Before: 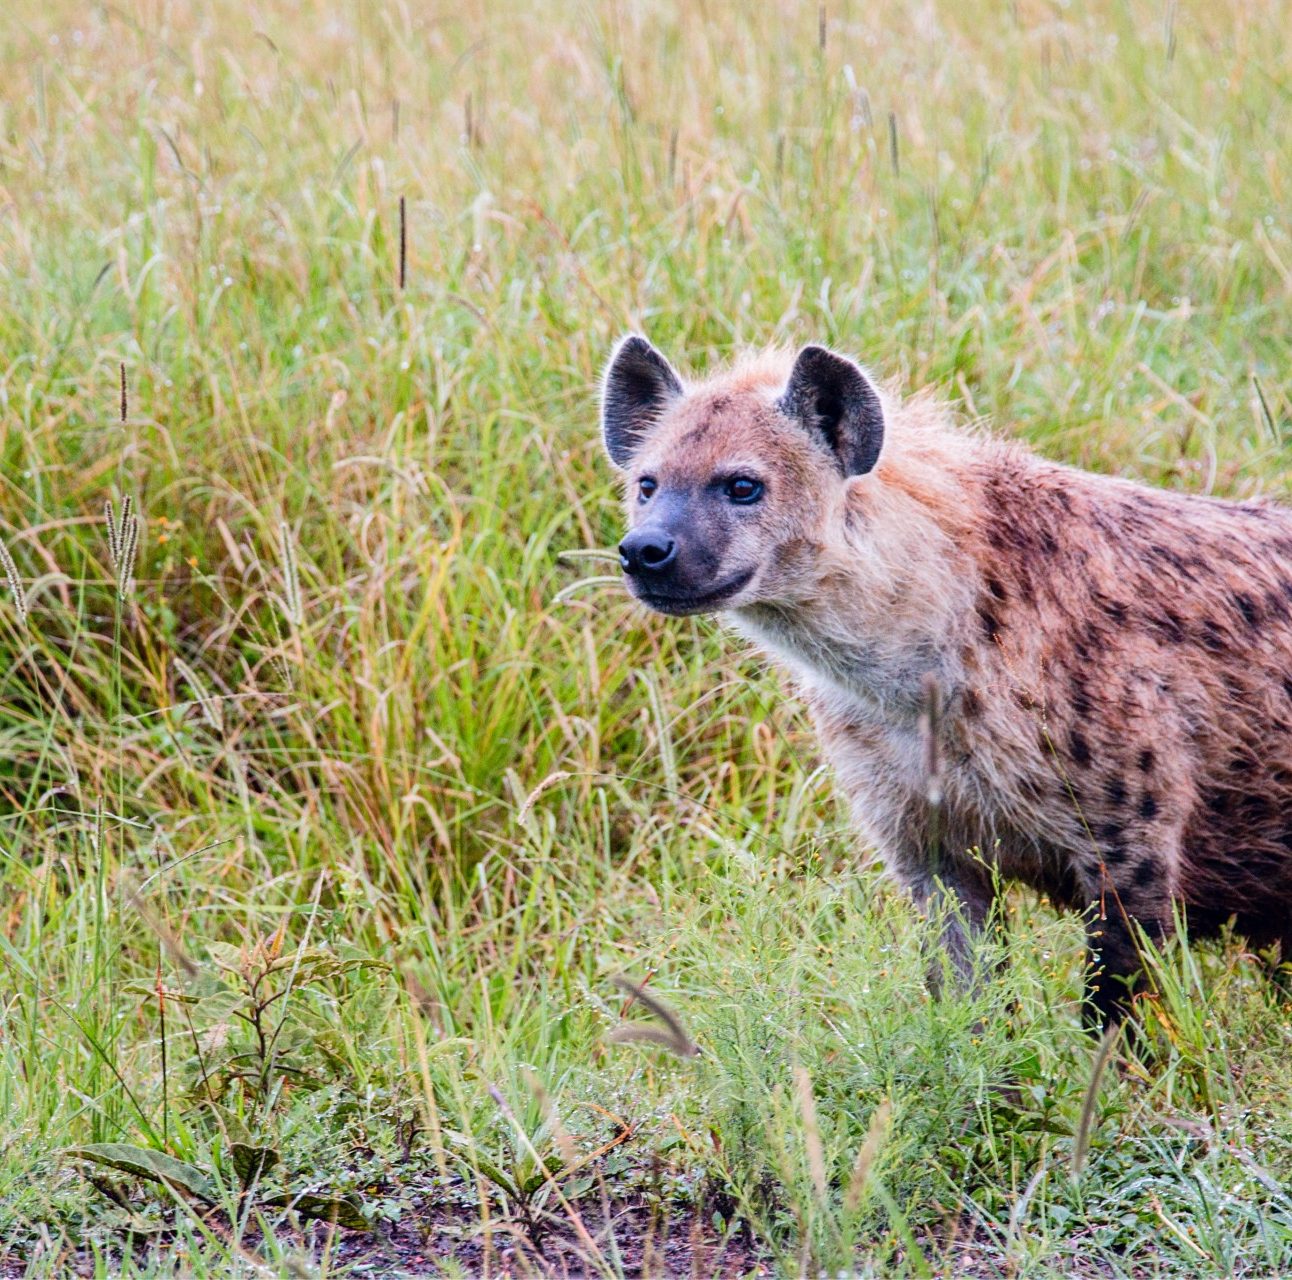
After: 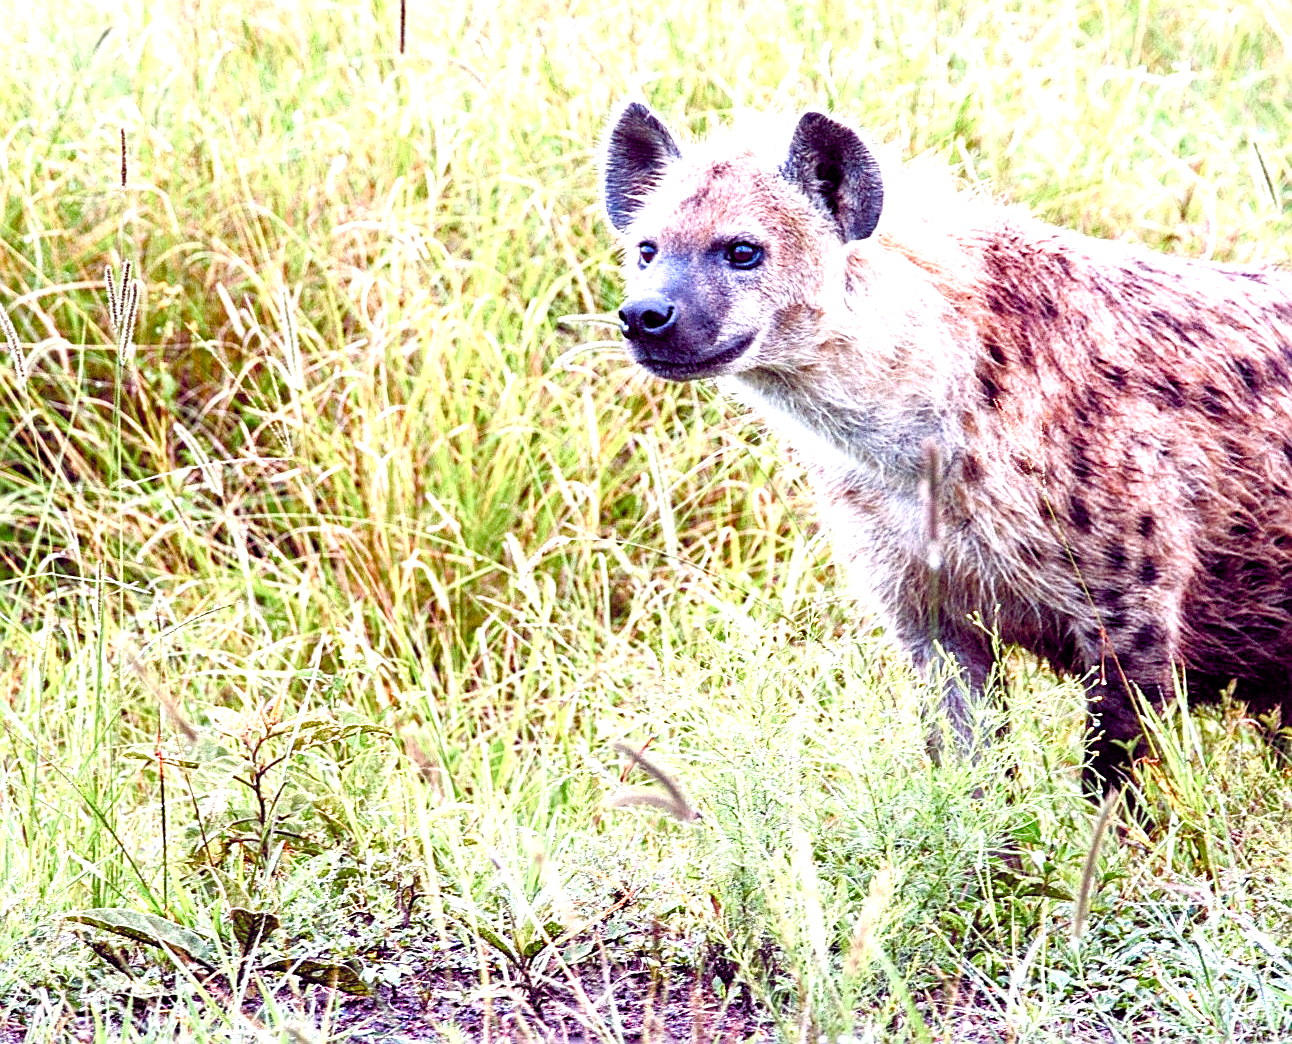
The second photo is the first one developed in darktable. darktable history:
sharpen: on, module defaults
color correction: highlights b* -0.034, saturation 0.977
color balance rgb: global offset › chroma 0.28%, global offset › hue 317.52°, perceptual saturation grading › global saturation 0.042%, perceptual saturation grading › highlights -34.491%, perceptual saturation grading › mid-tones 15.048%, perceptual saturation grading › shadows 48.997%, perceptual brilliance grading › global brilliance 11.527%
exposure: black level correction 0, exposure 0.704 EV, compensate highlight preservation false
crop and rotate: top 18.434%
